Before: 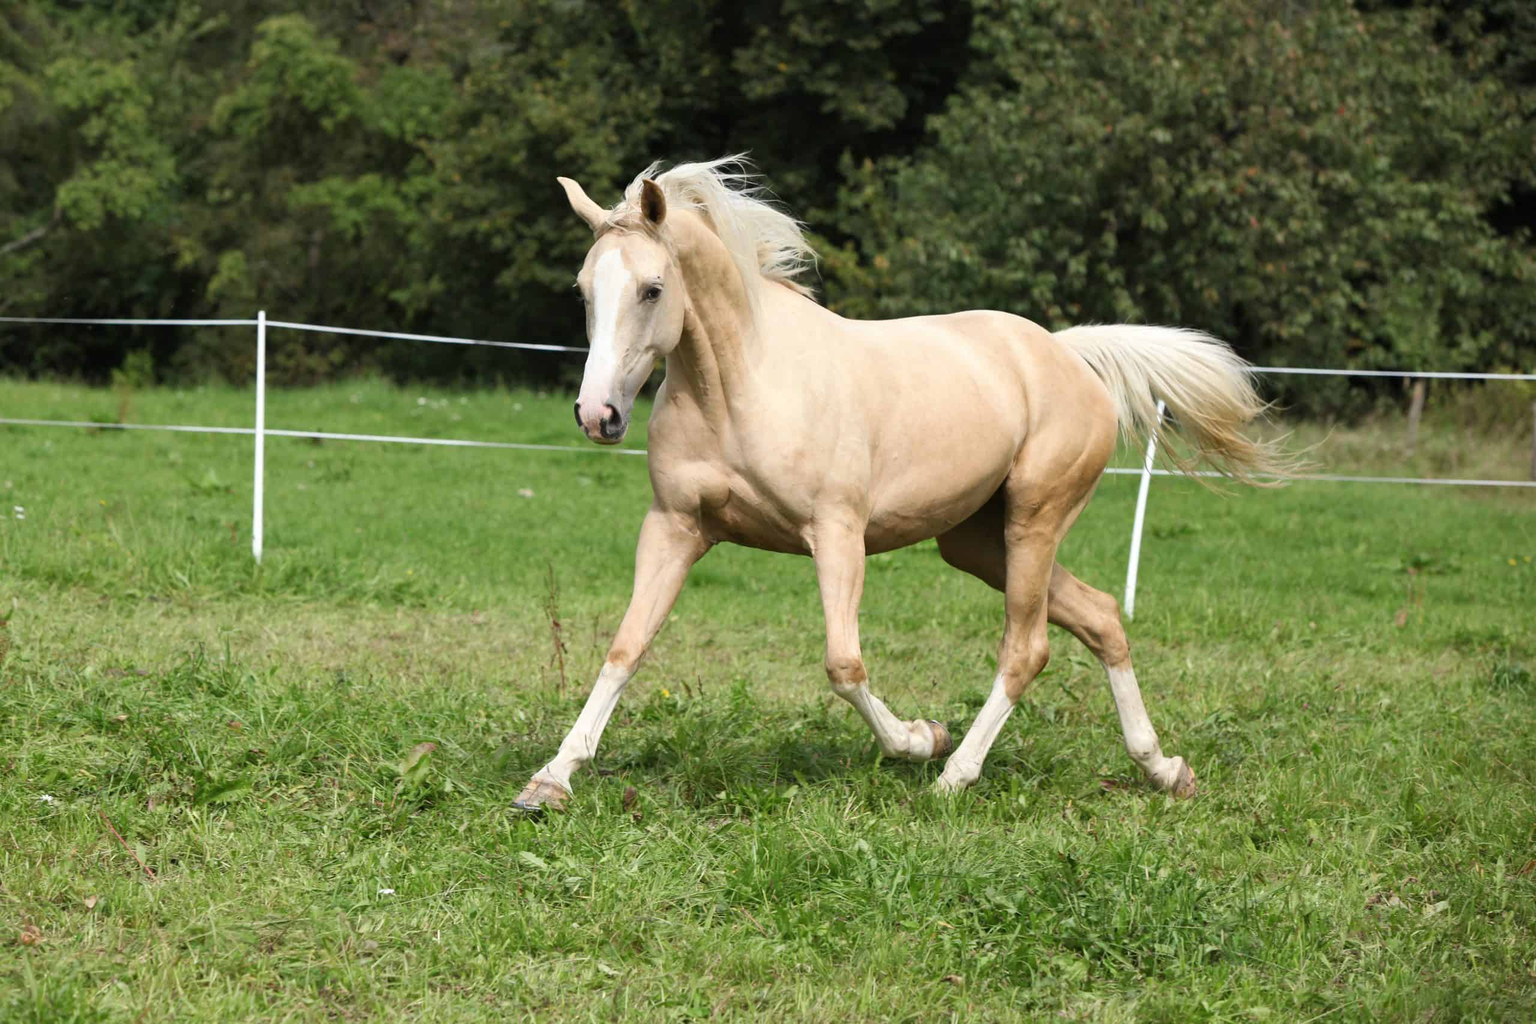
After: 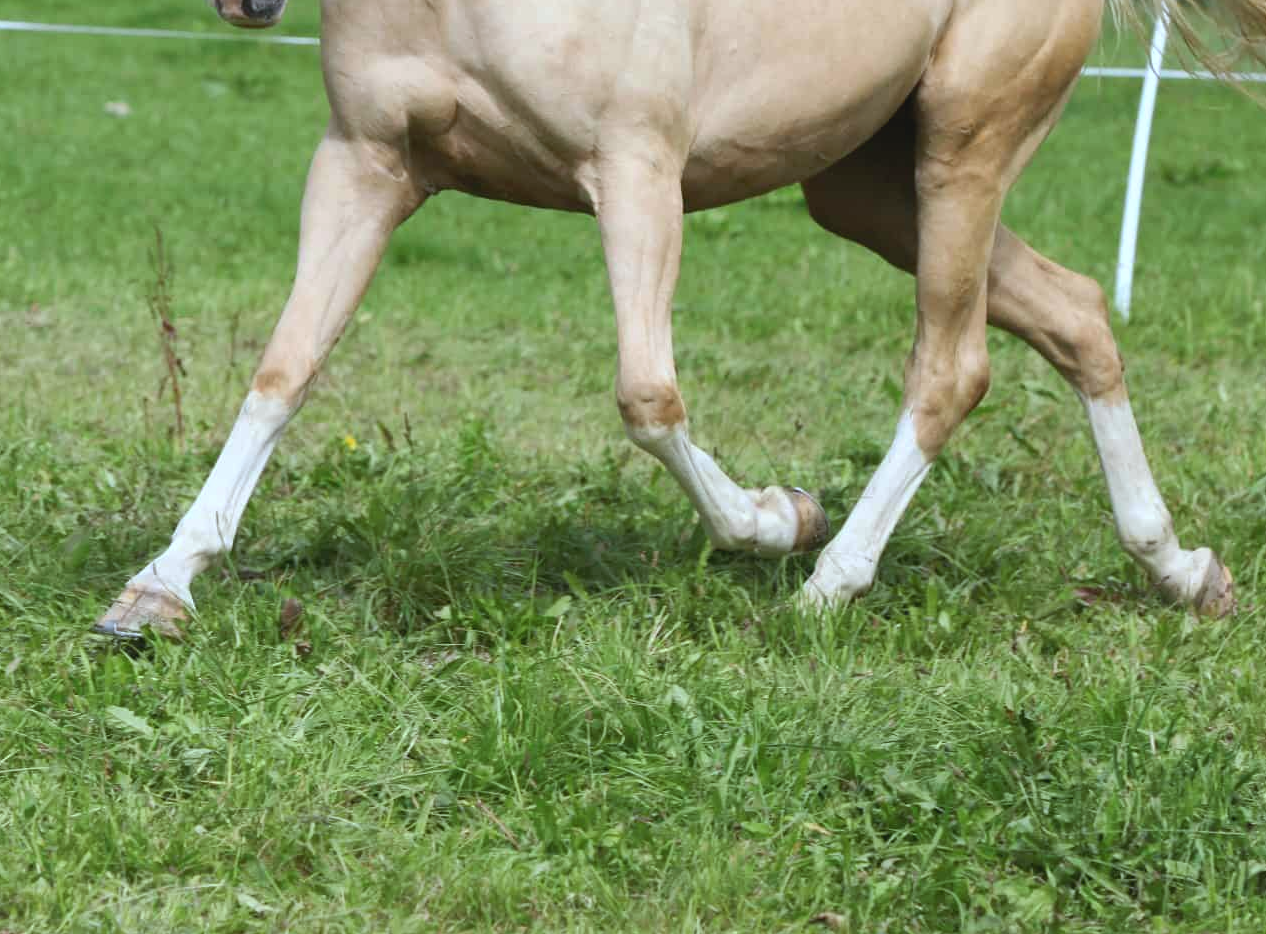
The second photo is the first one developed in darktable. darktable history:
crop: left 29.672%, top 41.786%, right 20.851%, bottom 3.487%
base curve: curves: ch0 [(0, 0) (0.472, 0.508) (1, 1)]
white balance: red 0.924, blue 1.095
tone curve: curves: ch0 [(0, 0) (0.003, 0.051) (0.011, 0.054) (0.025, 0.056) (0.044, 0.07) (0.069, 0.092) (0.1, 0.119) (0.136, 0.149) (0.177, 0.189) (0.224, 0.231) (0.277, 0.278) (0.335, 0.329) (0.399, 0.386) (0.468, 0.454) (0.543, 0.524) (0.623, 0.603) (0.709, 0.687) (0.801, 0.776) (0.898, 0.878) (1, 1)], preserve colors none
